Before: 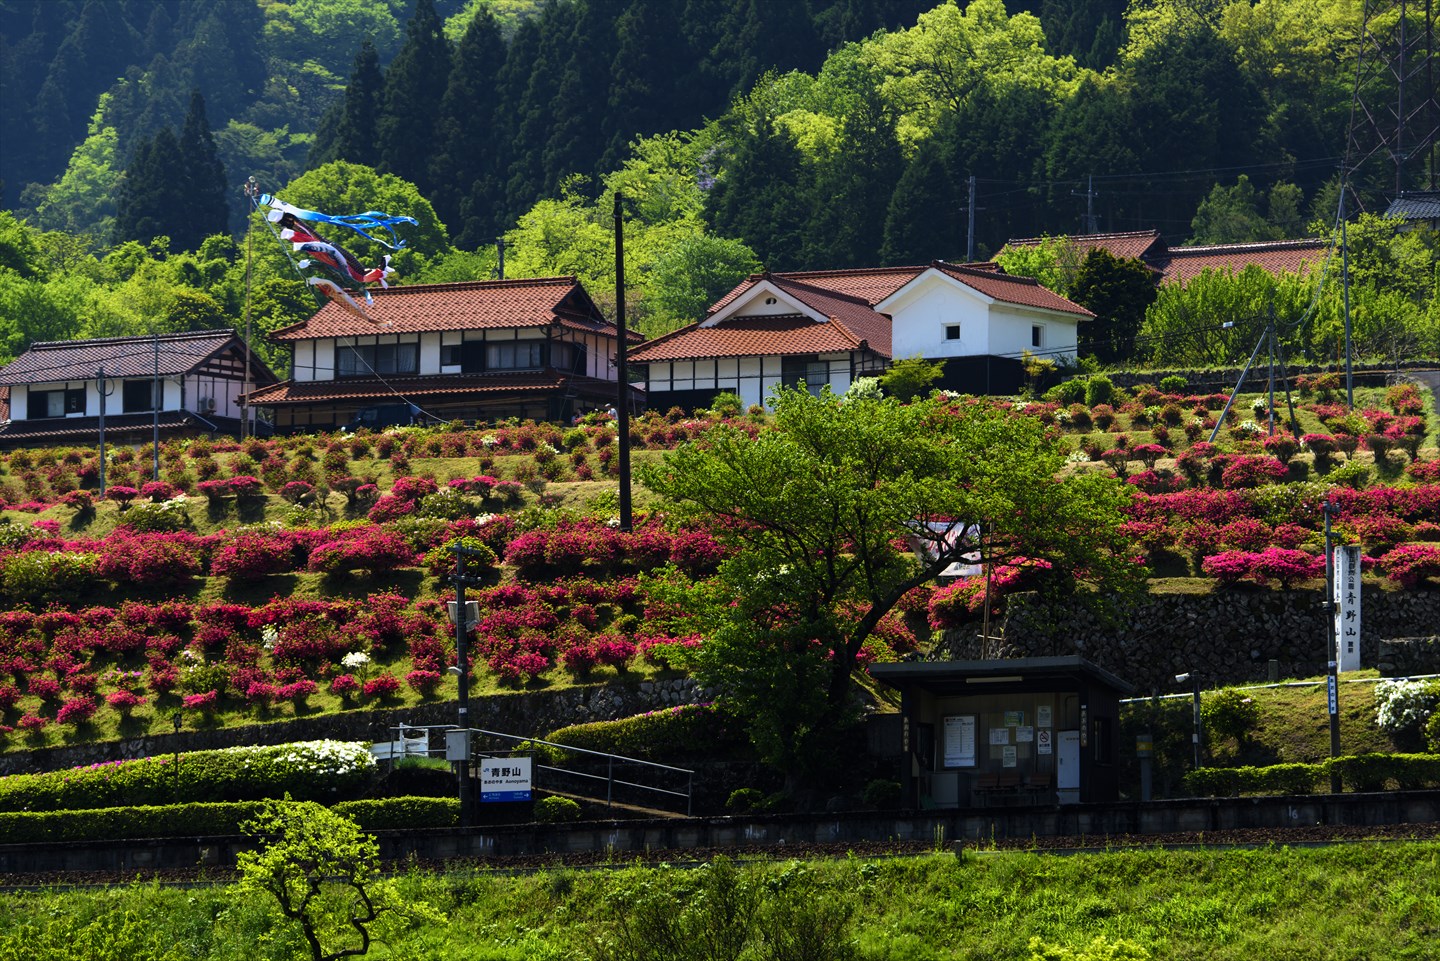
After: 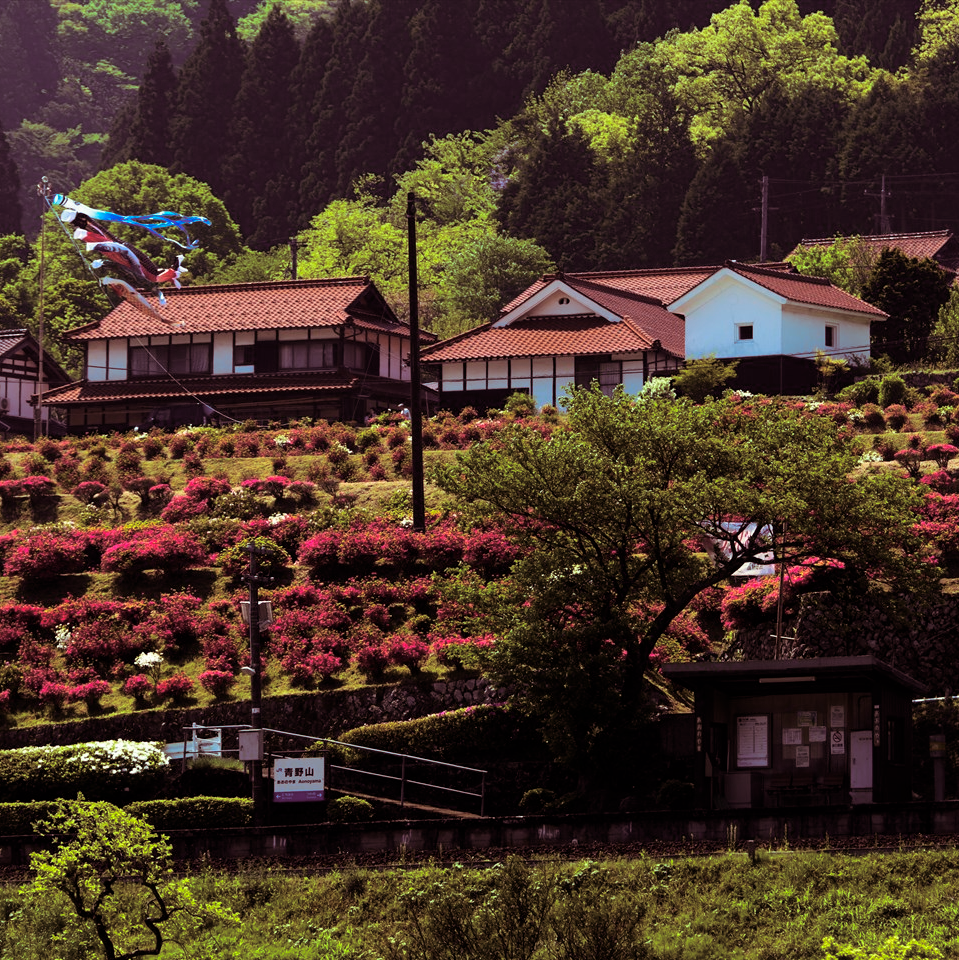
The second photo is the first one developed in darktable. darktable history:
split-toning: on, module defaults
crop and rotate: left 14.385%, right 18.948%
